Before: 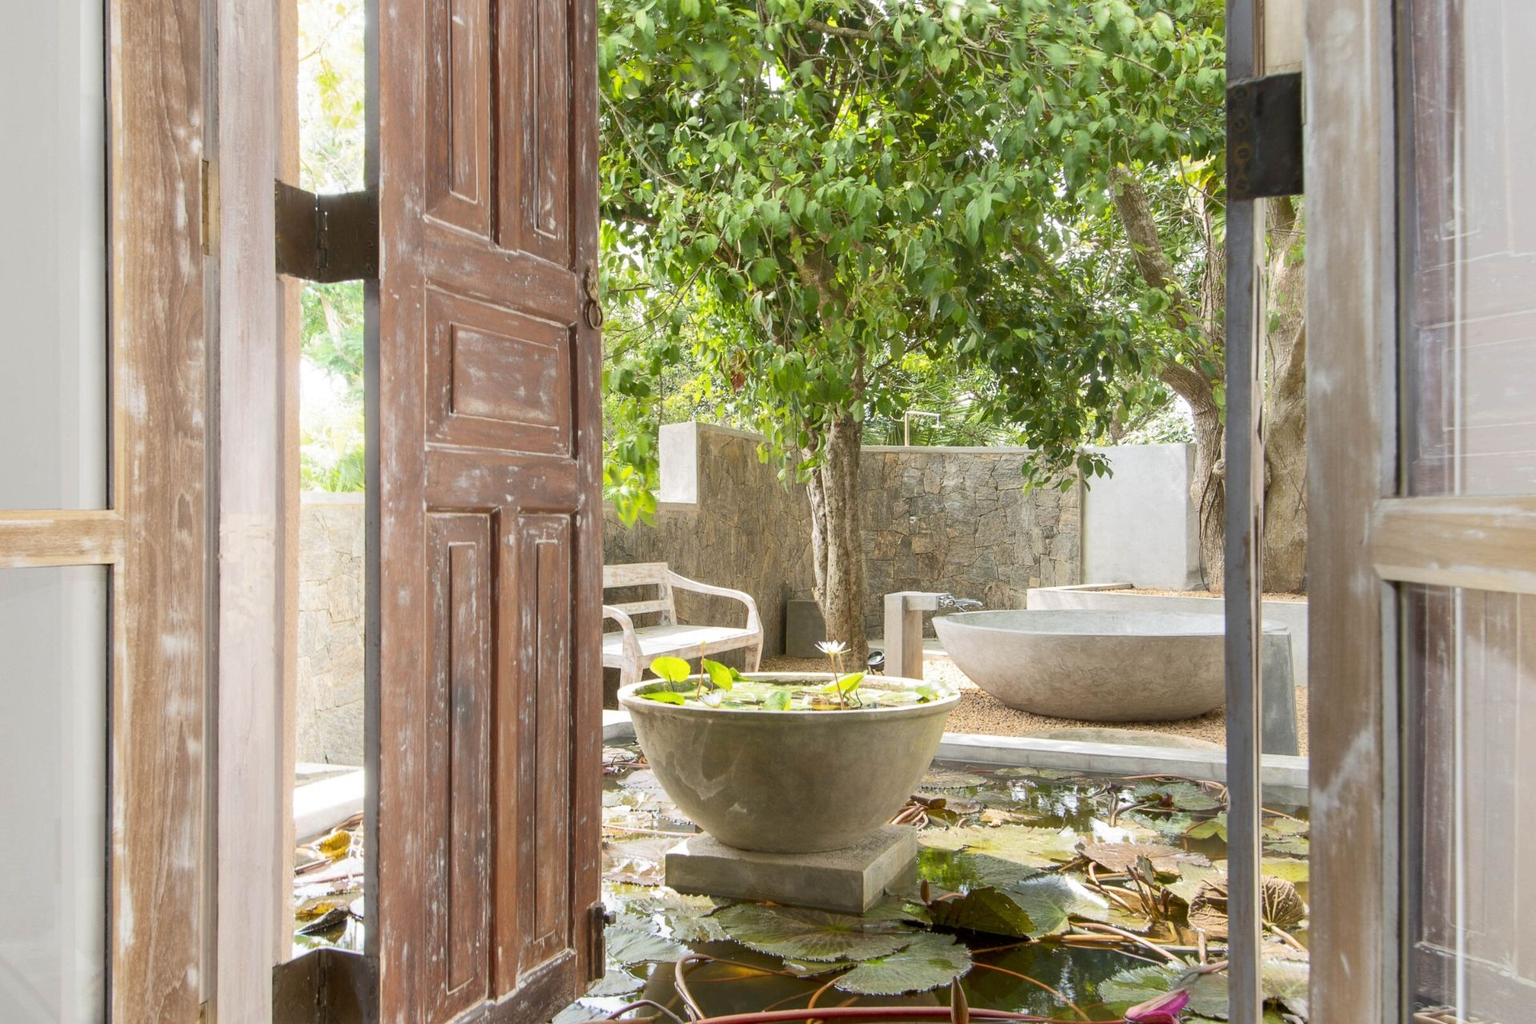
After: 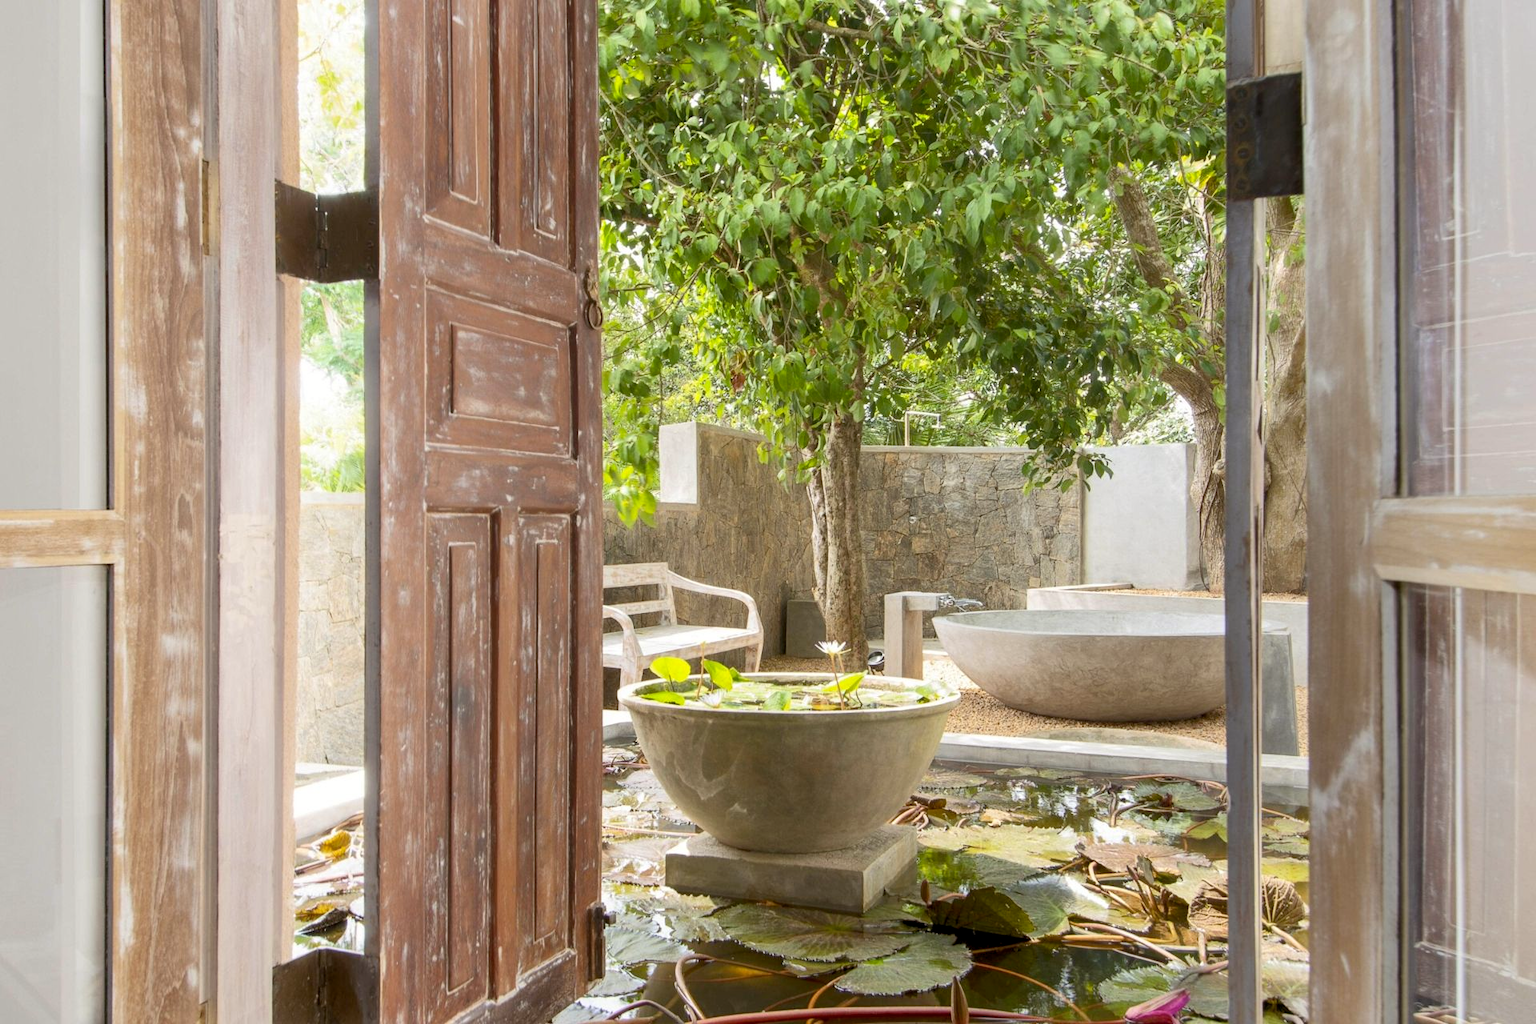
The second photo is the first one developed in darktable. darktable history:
color balance rgb: power › chroma 0.296%, power › hue 22.57°, global offset › luminance -0.274%, global offset › hue 262.42°, perceptual saturation grading › global saturation -0.13%, global vibrance 14.746%
